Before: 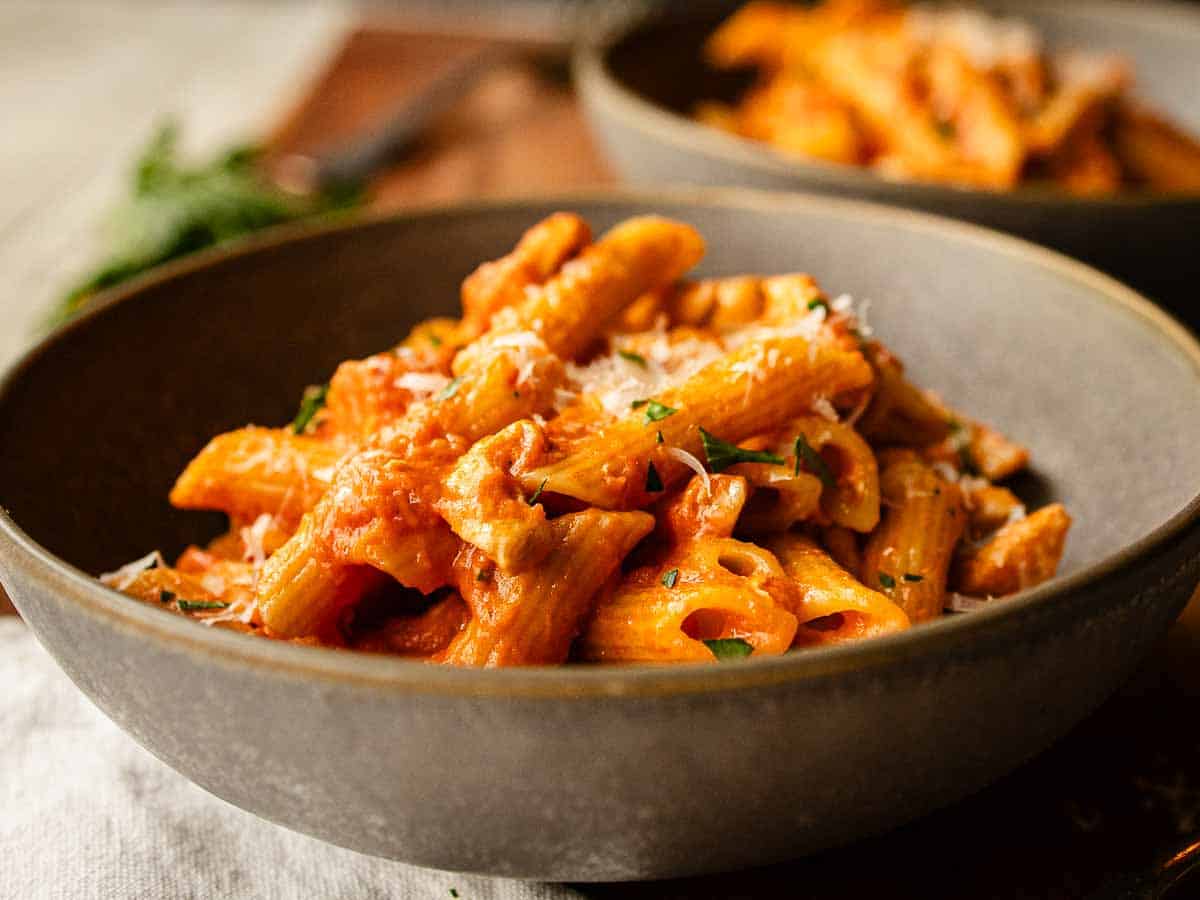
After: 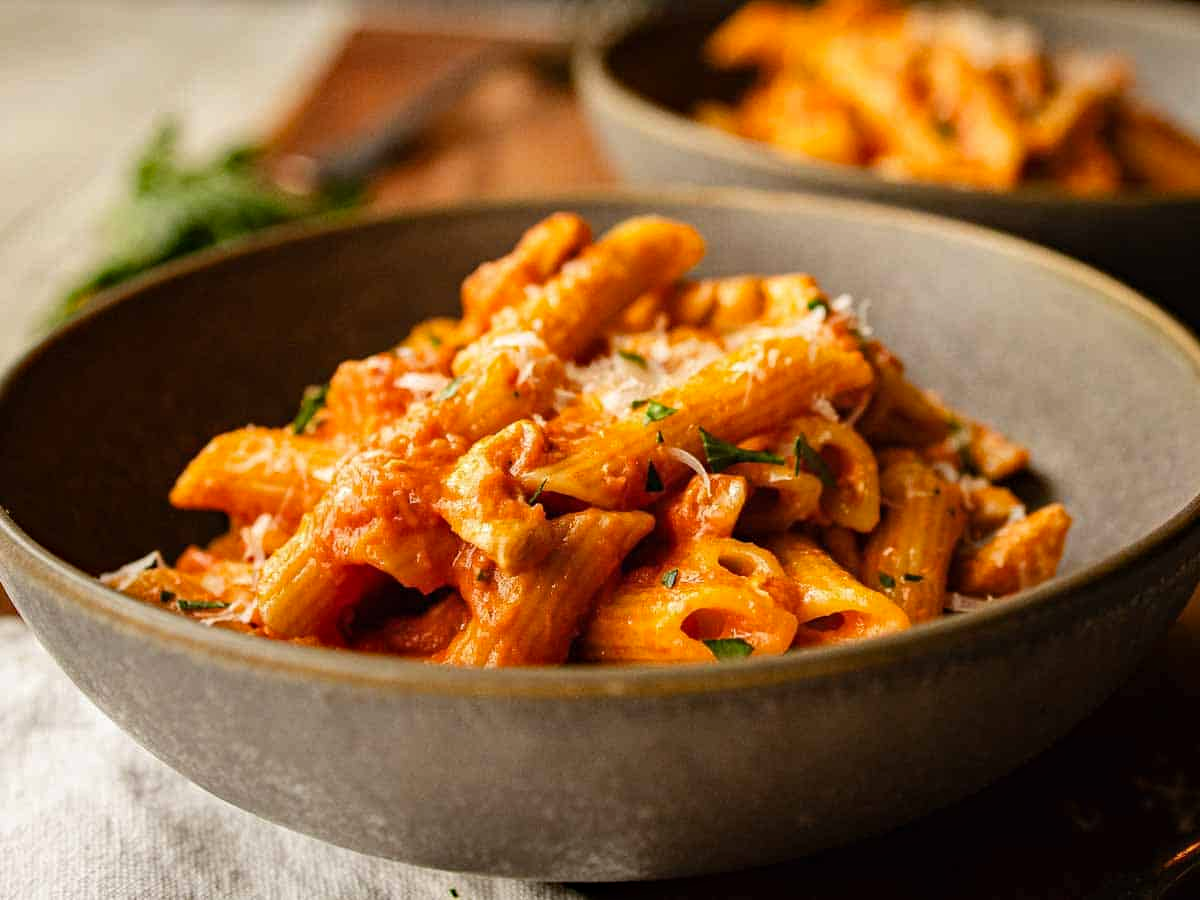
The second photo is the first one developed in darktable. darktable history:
haze removal: compatibility mode true
exposure: black level correction 0, compensate highlight preservation false
